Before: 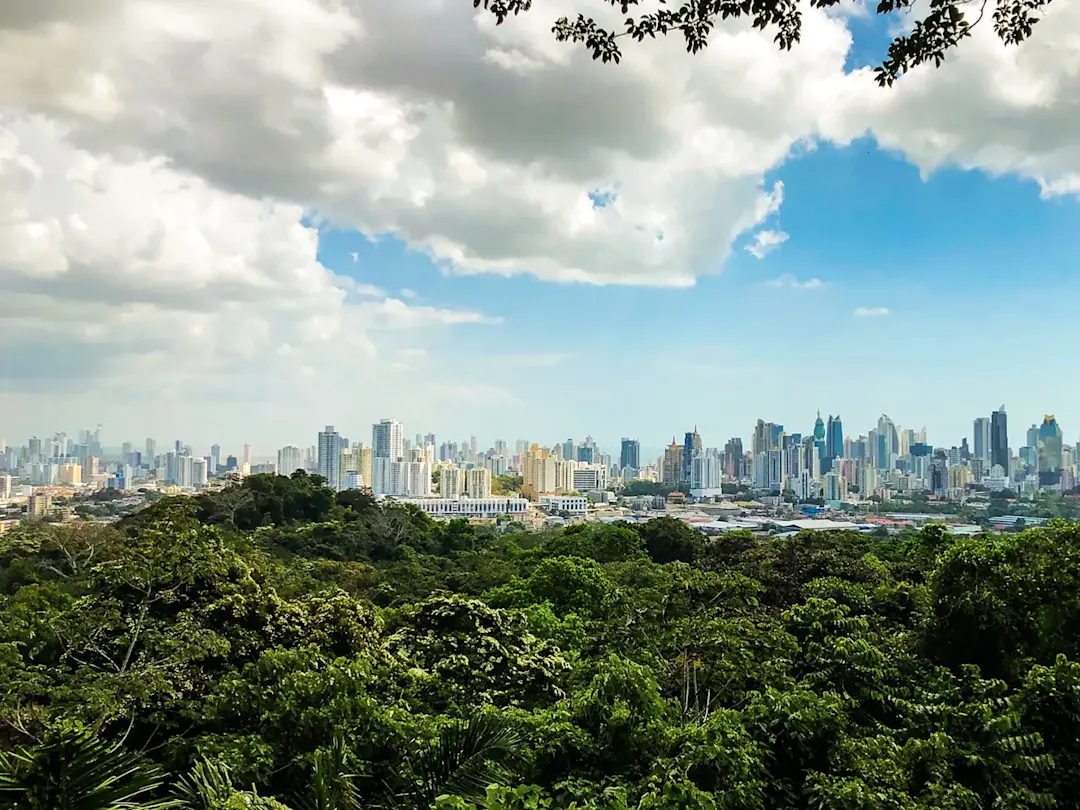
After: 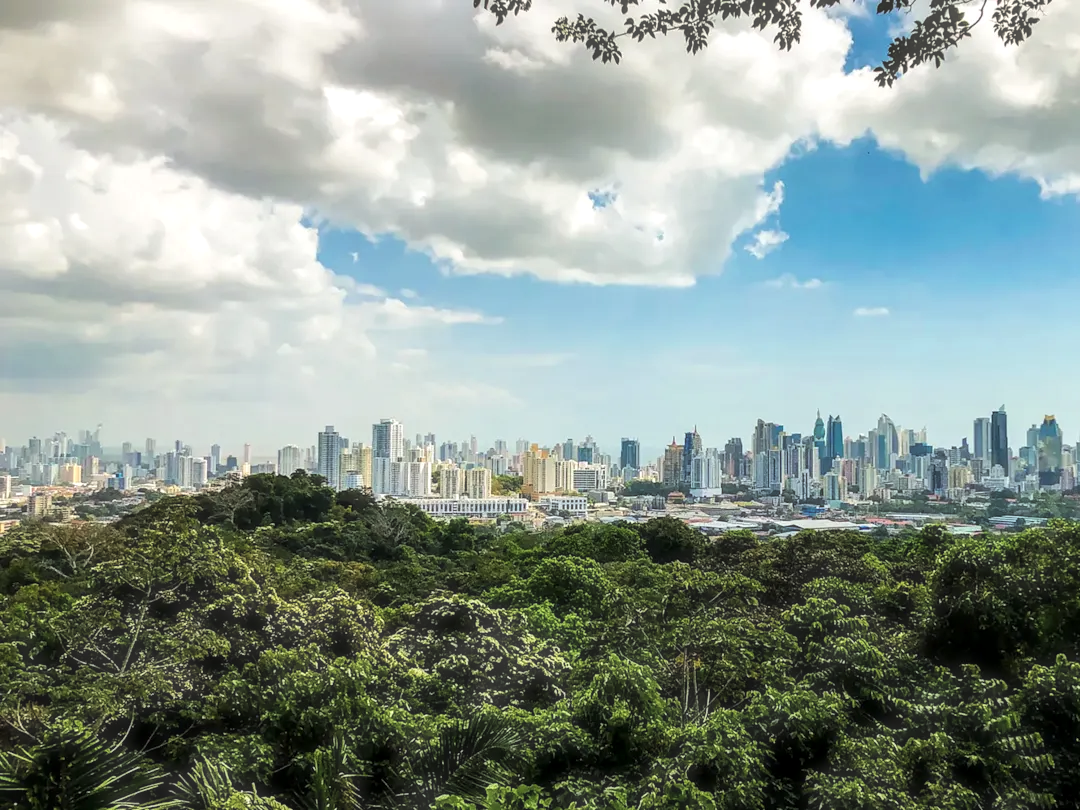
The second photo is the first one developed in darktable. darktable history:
haze removal: strength -0.1, compatibility mode true
local contrast: on, module defaults
